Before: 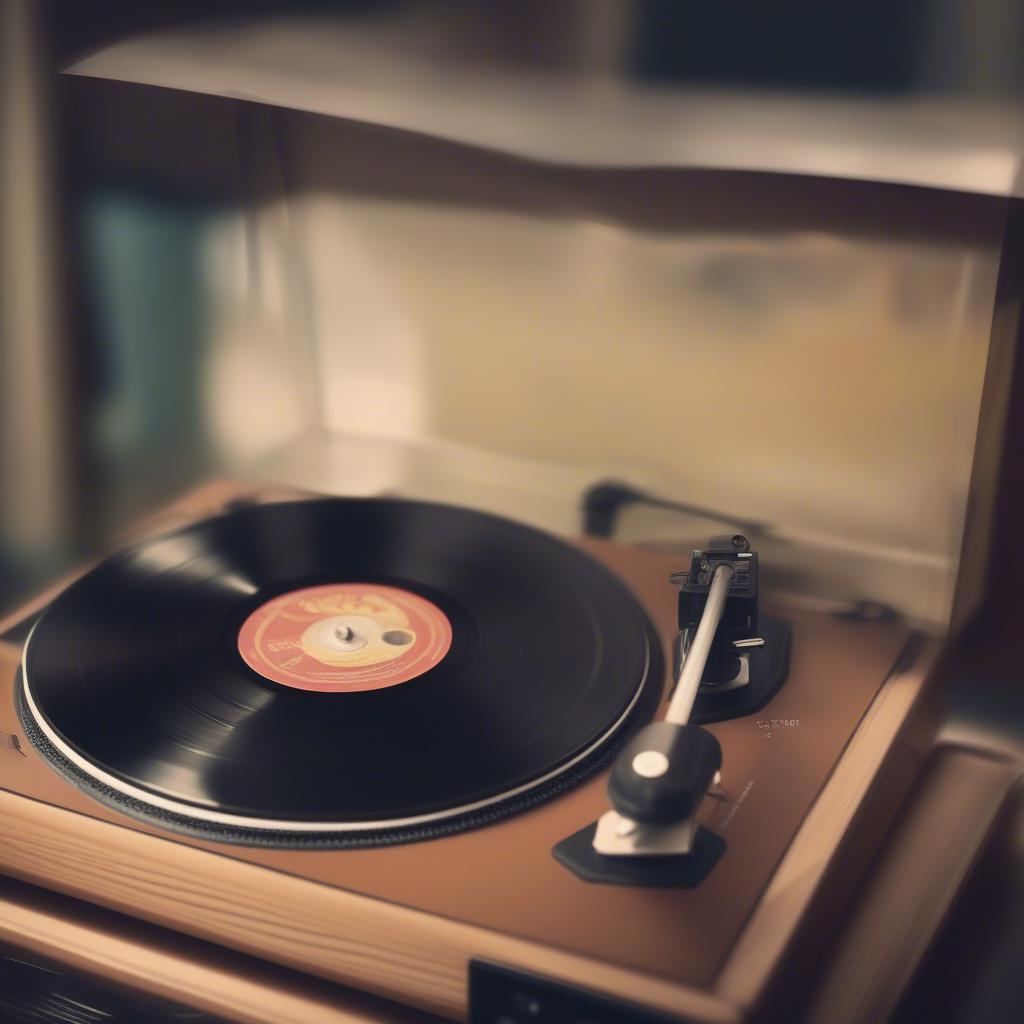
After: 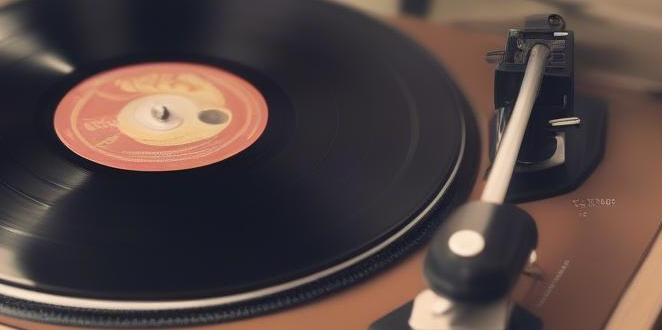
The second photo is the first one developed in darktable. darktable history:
crop: left 18%, top 50.884%, right 17.266%, bottom 16.873%
